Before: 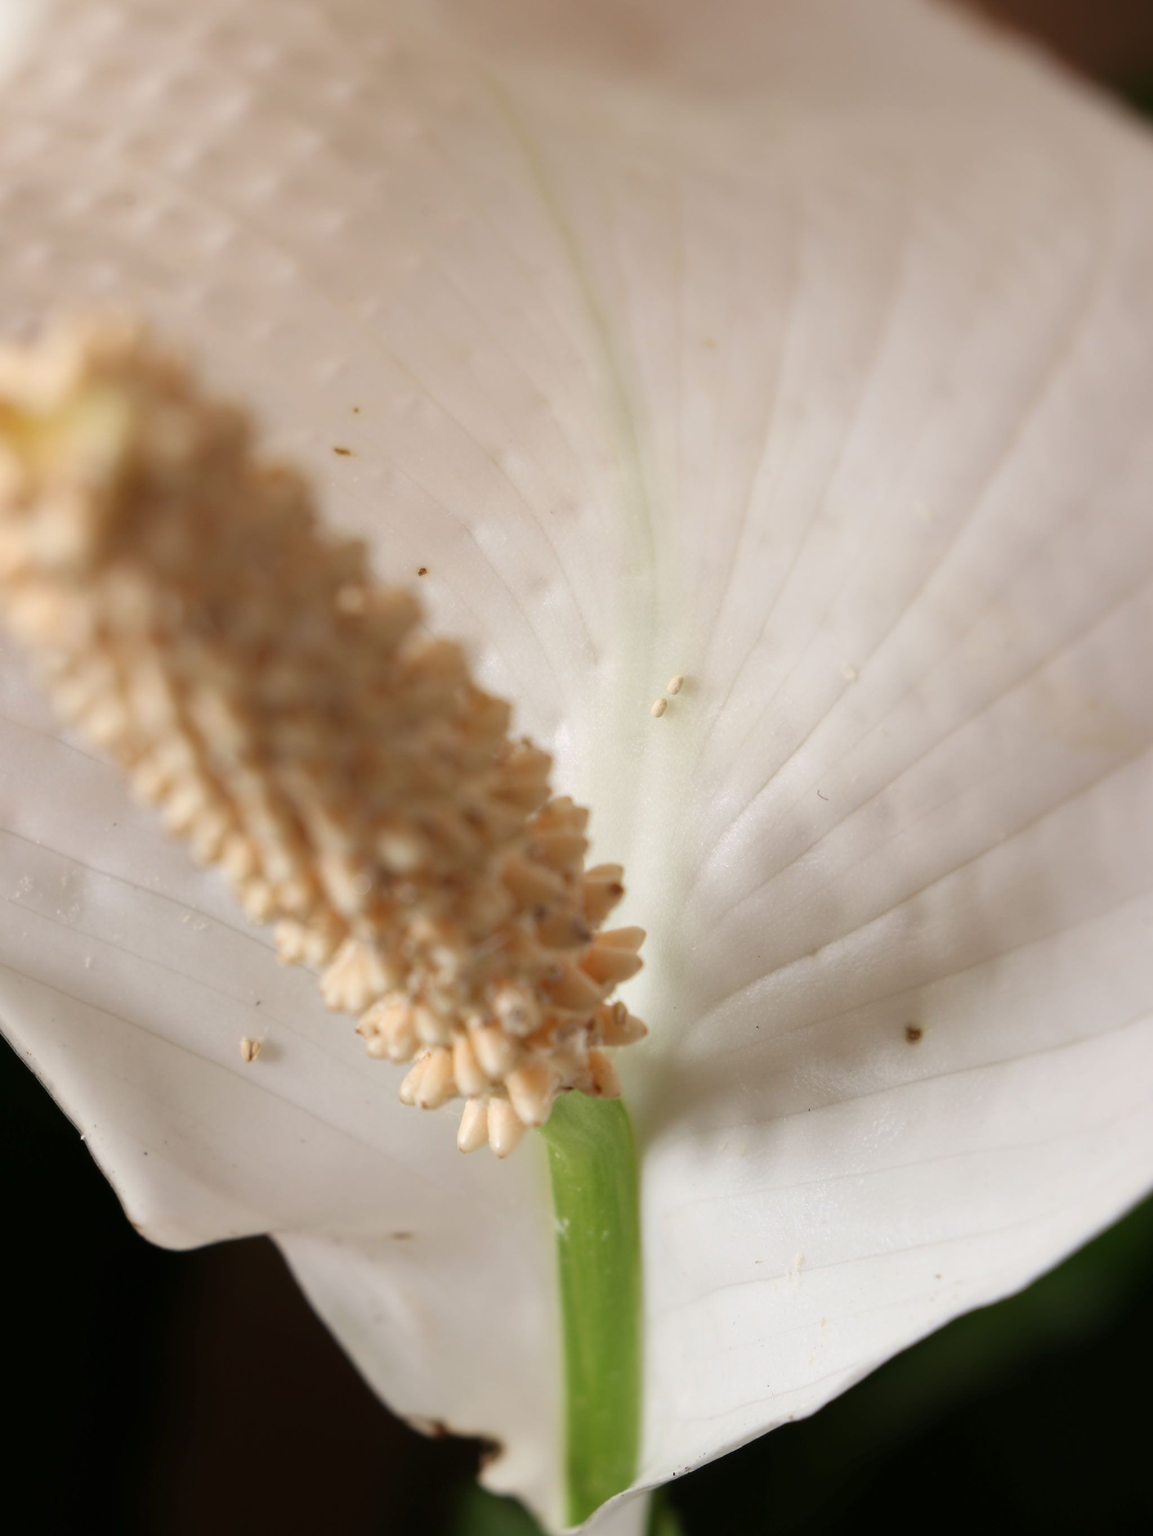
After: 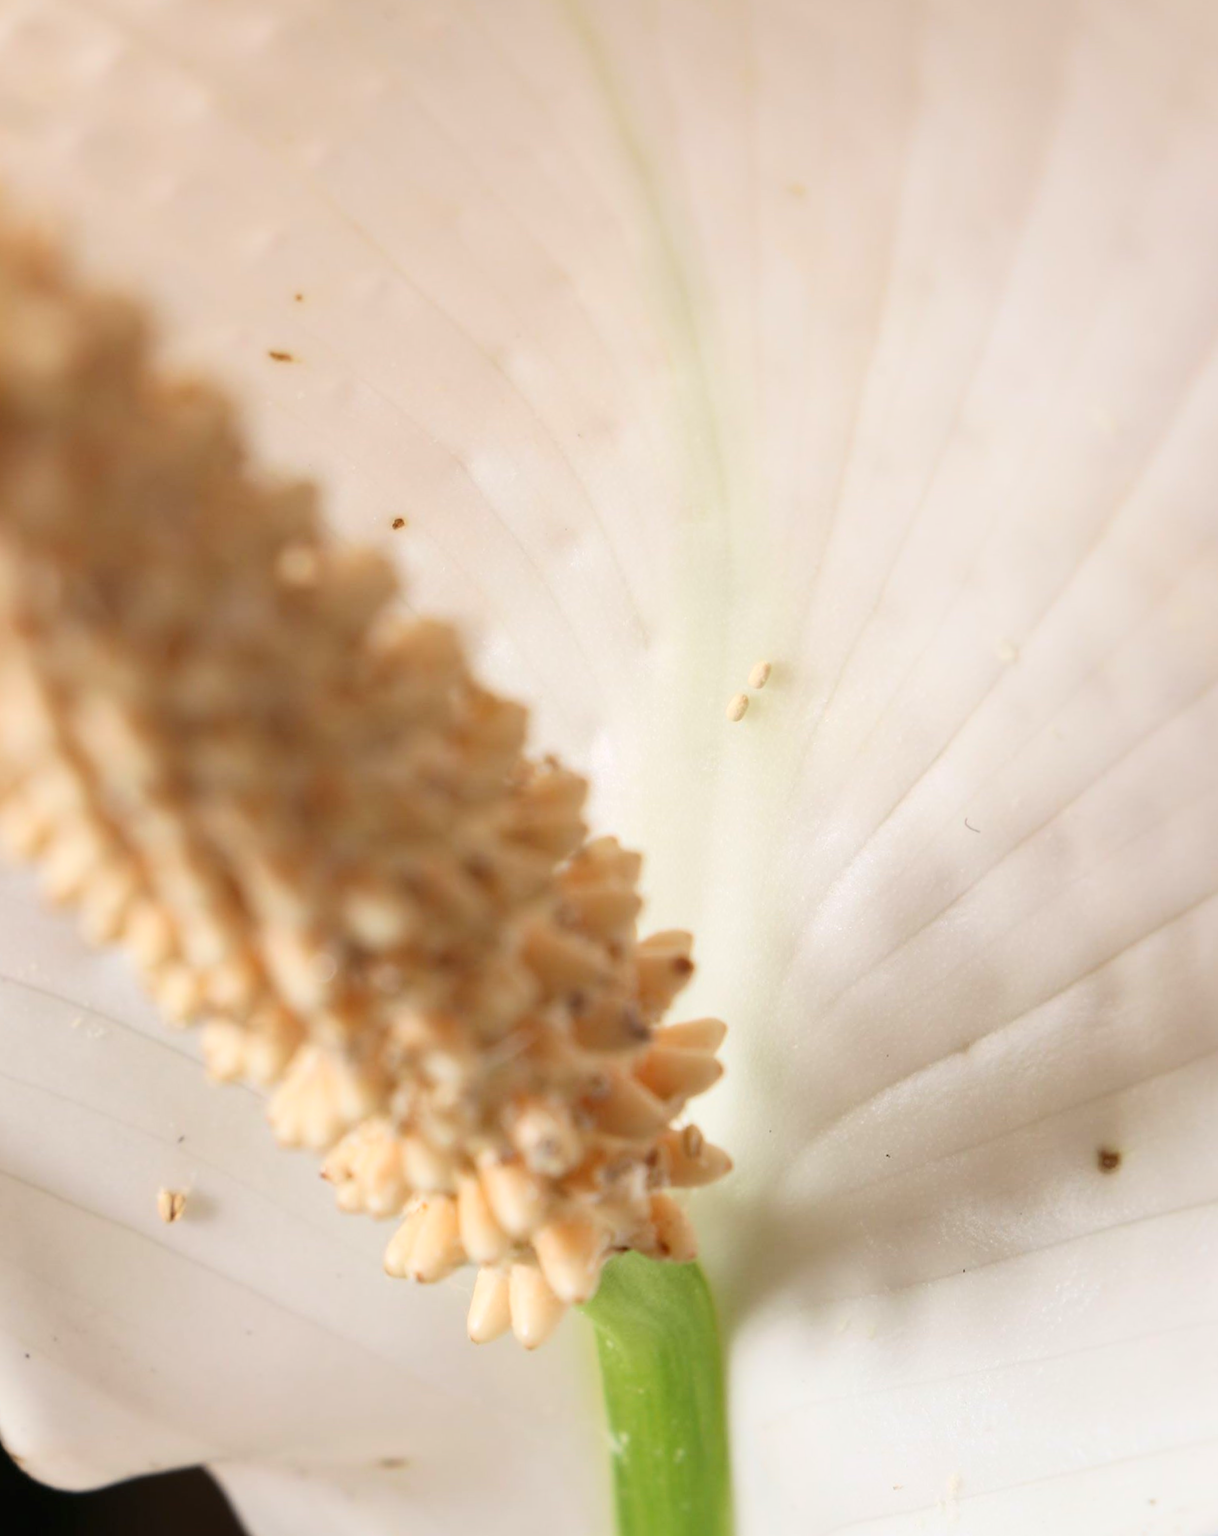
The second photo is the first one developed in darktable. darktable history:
rotate and perspective: rotation -1.42°, crop left 0.016, crop right 0.984, crop top 0.035, crop bottom 0.965
contrast brightness saturation: contrast 0.2, brightness 0.16, saturation 0.22
exposure: compensate highlight preservation false
crop and rotate: left 11.831%, top 11.346%, right 13.429%, bottom 13.899%
